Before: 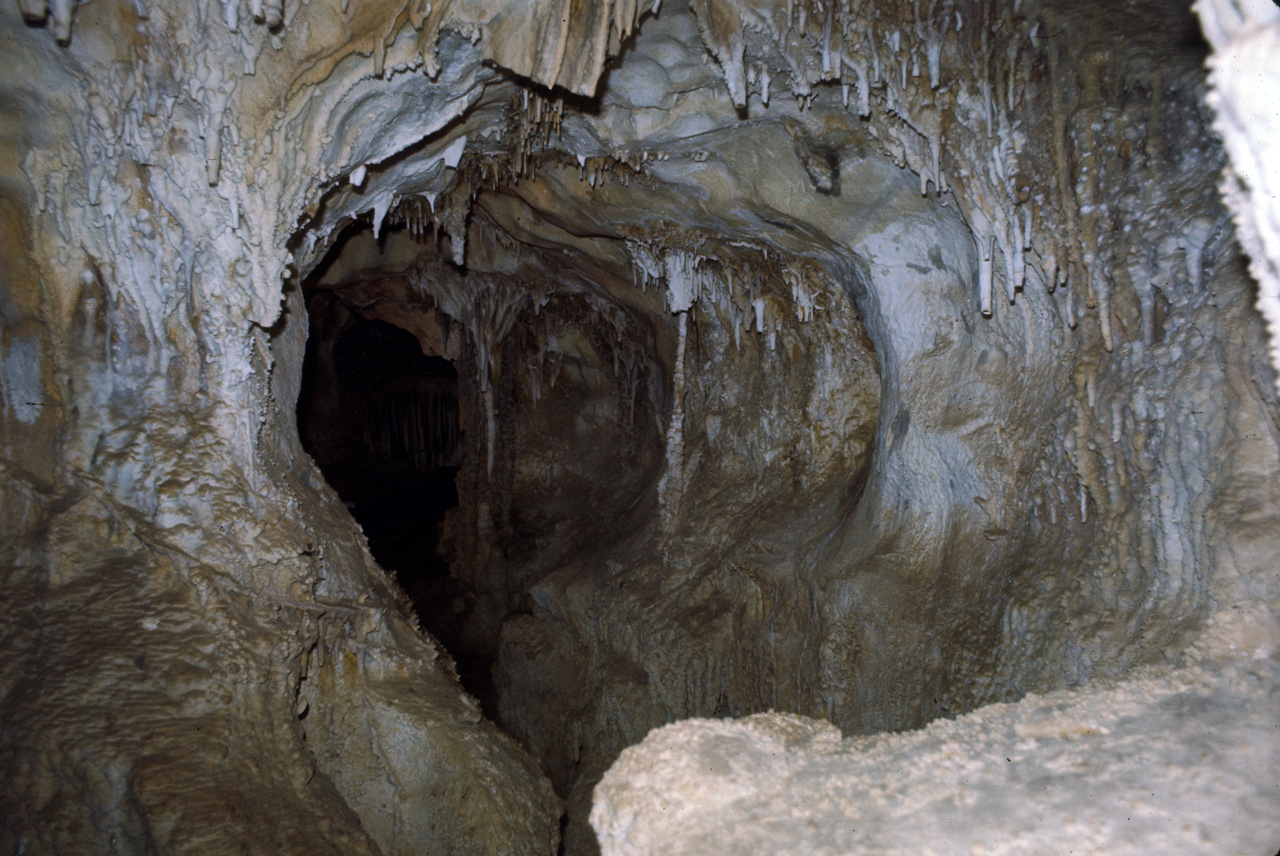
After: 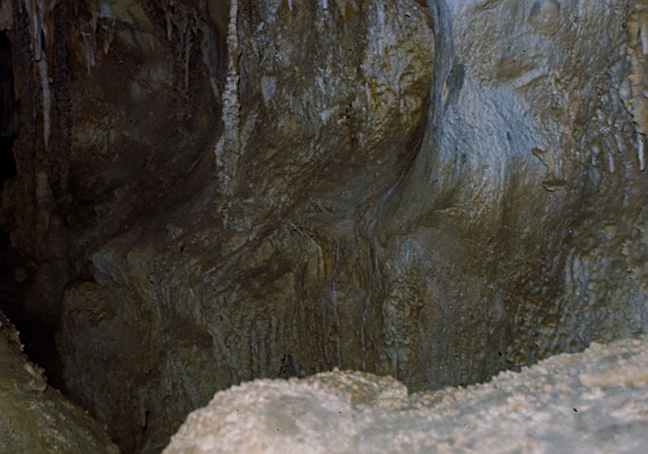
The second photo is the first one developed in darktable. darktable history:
rotate and perspective: rotation -2°, crop left 0.022, crop right 0.978, crop top 0.049, crop bottom 0.951
sharpen: on, module defaults
crop: left 34.479%, top 38.822%, right 13.718%, bottom 5.172%
exposure: exposure -0.36 EV, compensate highlight preservation false
white balance: red 0.986, blue 1.01
color balance rgb: perceptual saturation grading › global saturation 30%, global vibrance 20%
tone equalizer: on, module defaults
